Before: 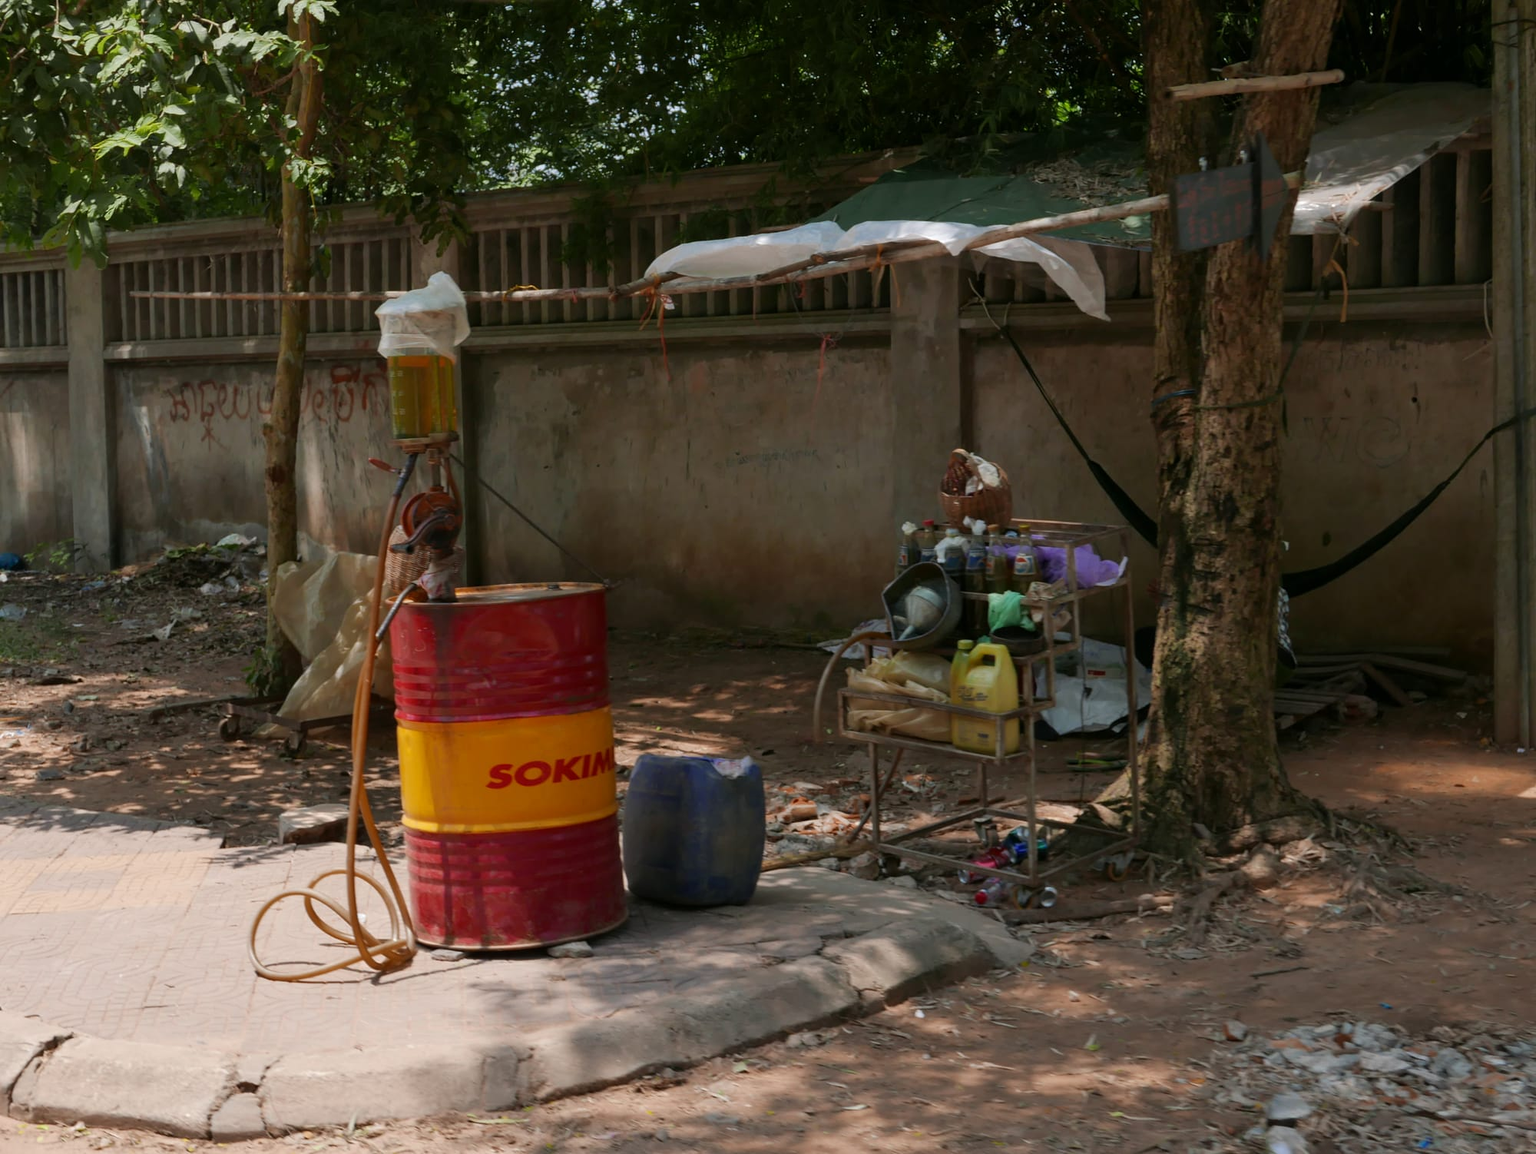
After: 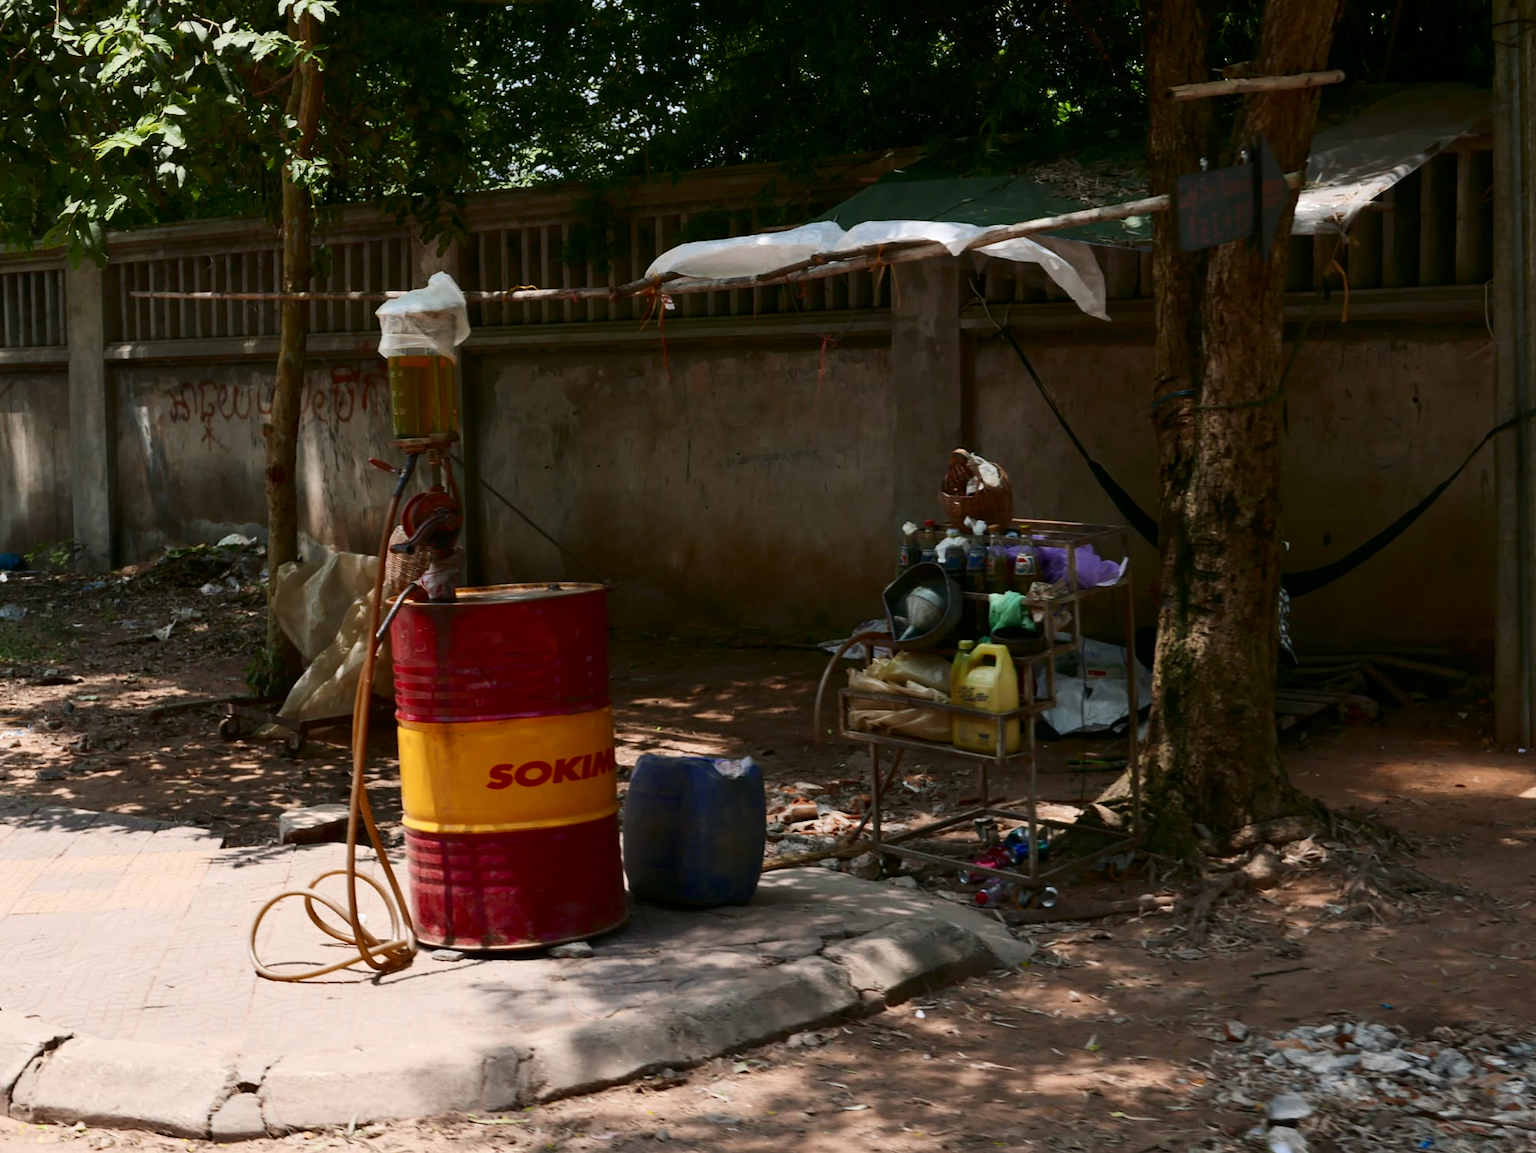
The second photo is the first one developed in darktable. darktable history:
contrast brightness saturation: contrast 0.28
